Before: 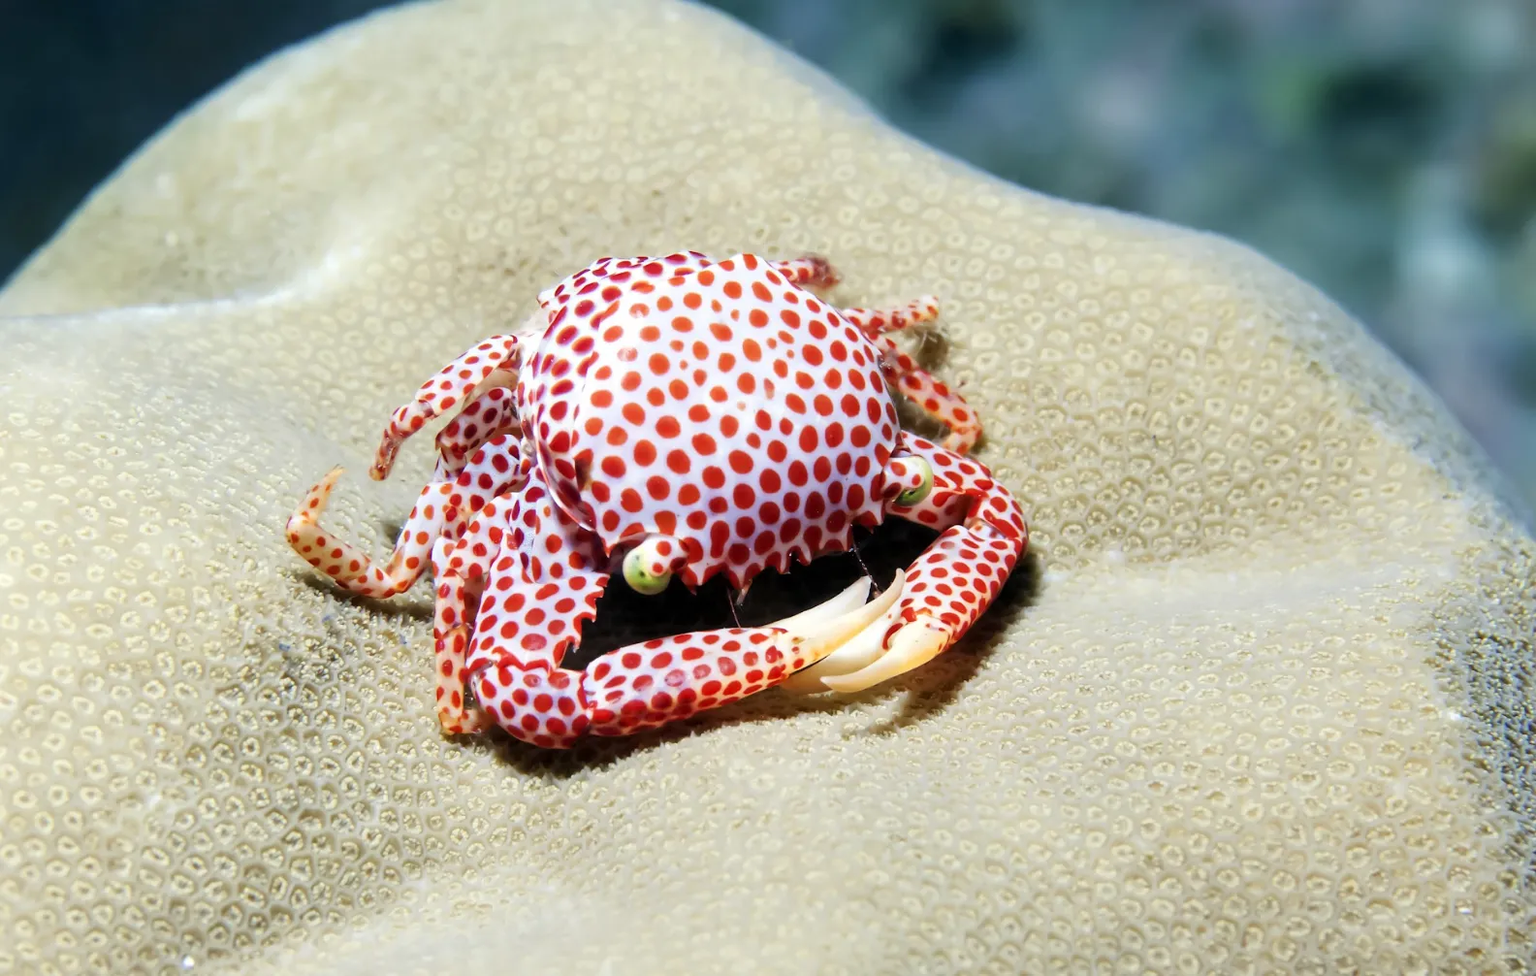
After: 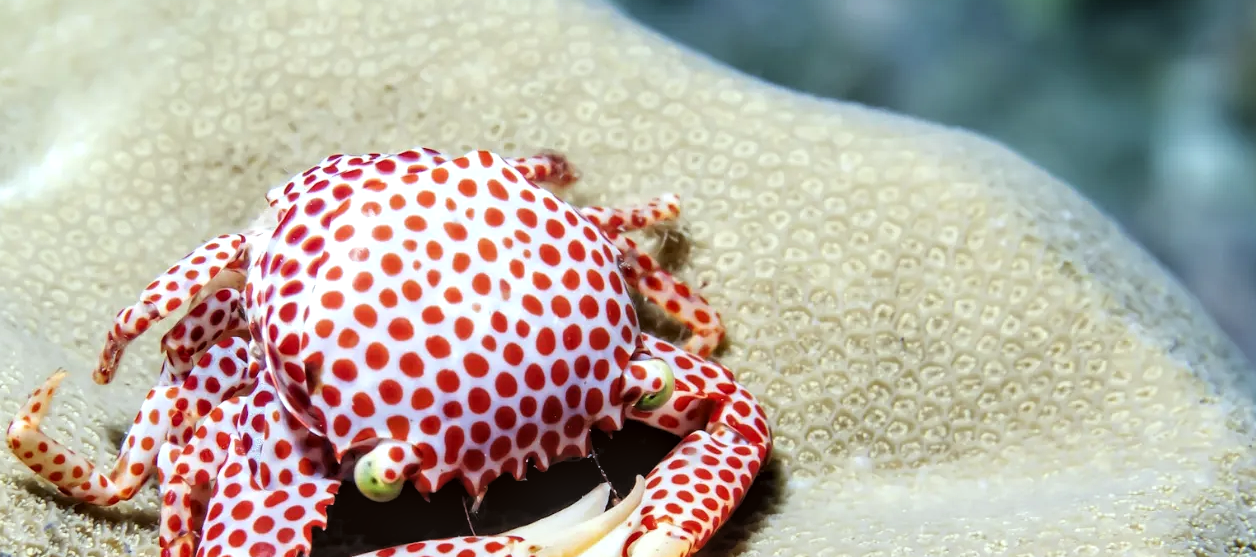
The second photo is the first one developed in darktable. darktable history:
crop: left 18.242%, top 11.097%, right 2.443%, bottom 33.5%
color correction: highlights a* -2.73, highlights b* -2.8, shadows a* 2.49, shadows b* 2.64
levels: levels [0.031, 0.5, 0.969]
local contrast: on, module defaults
